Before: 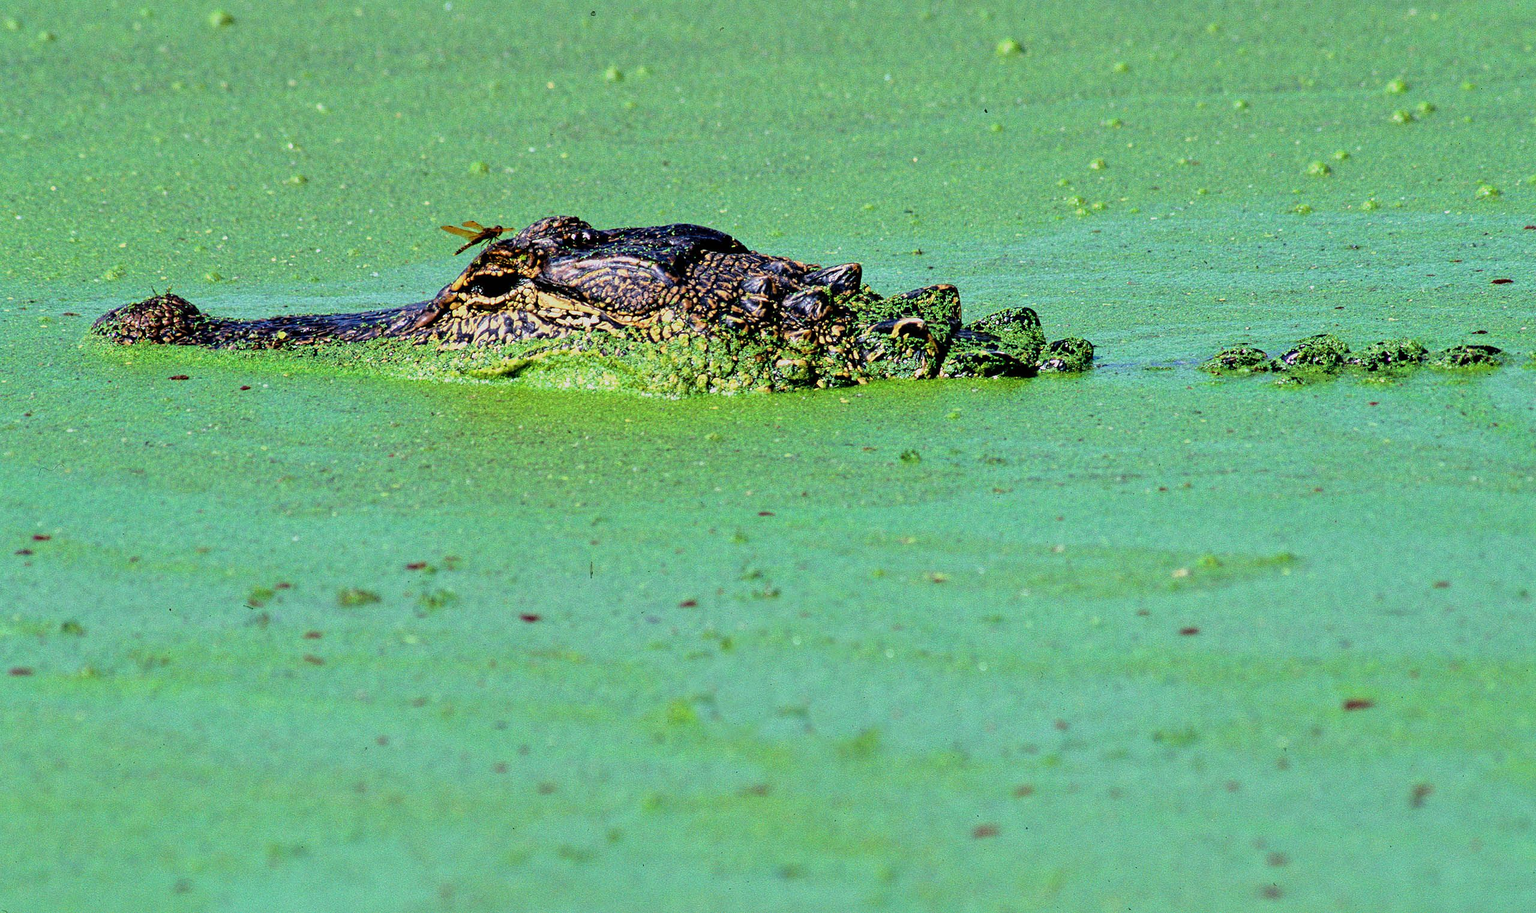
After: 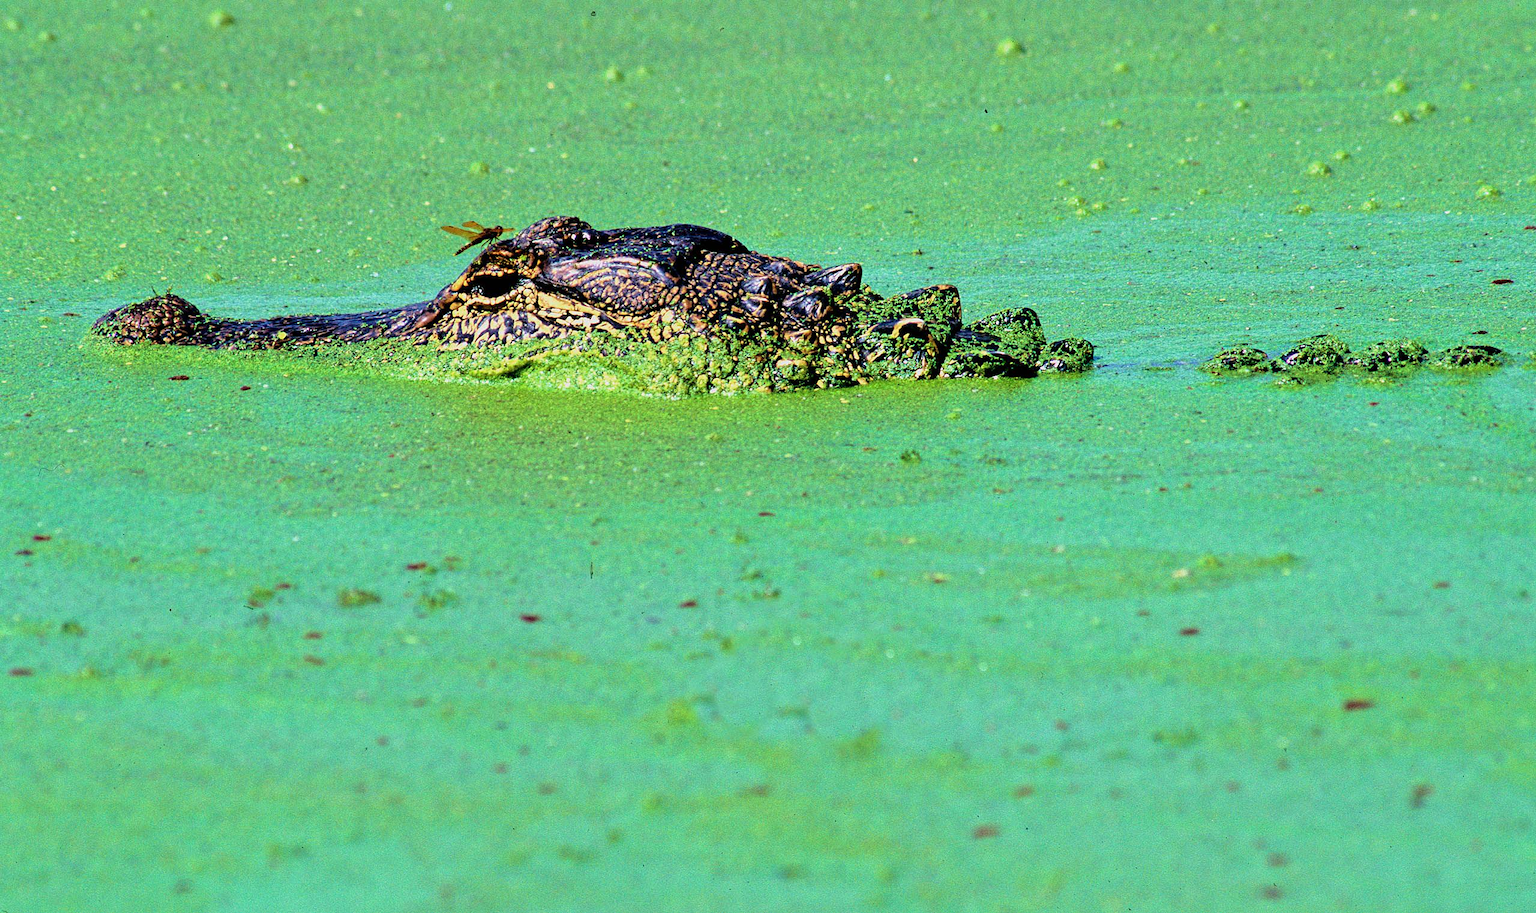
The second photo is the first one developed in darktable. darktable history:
velvia: on, module defaults
exposure: exposure 0.131 EV, compensate highlight preservation false
